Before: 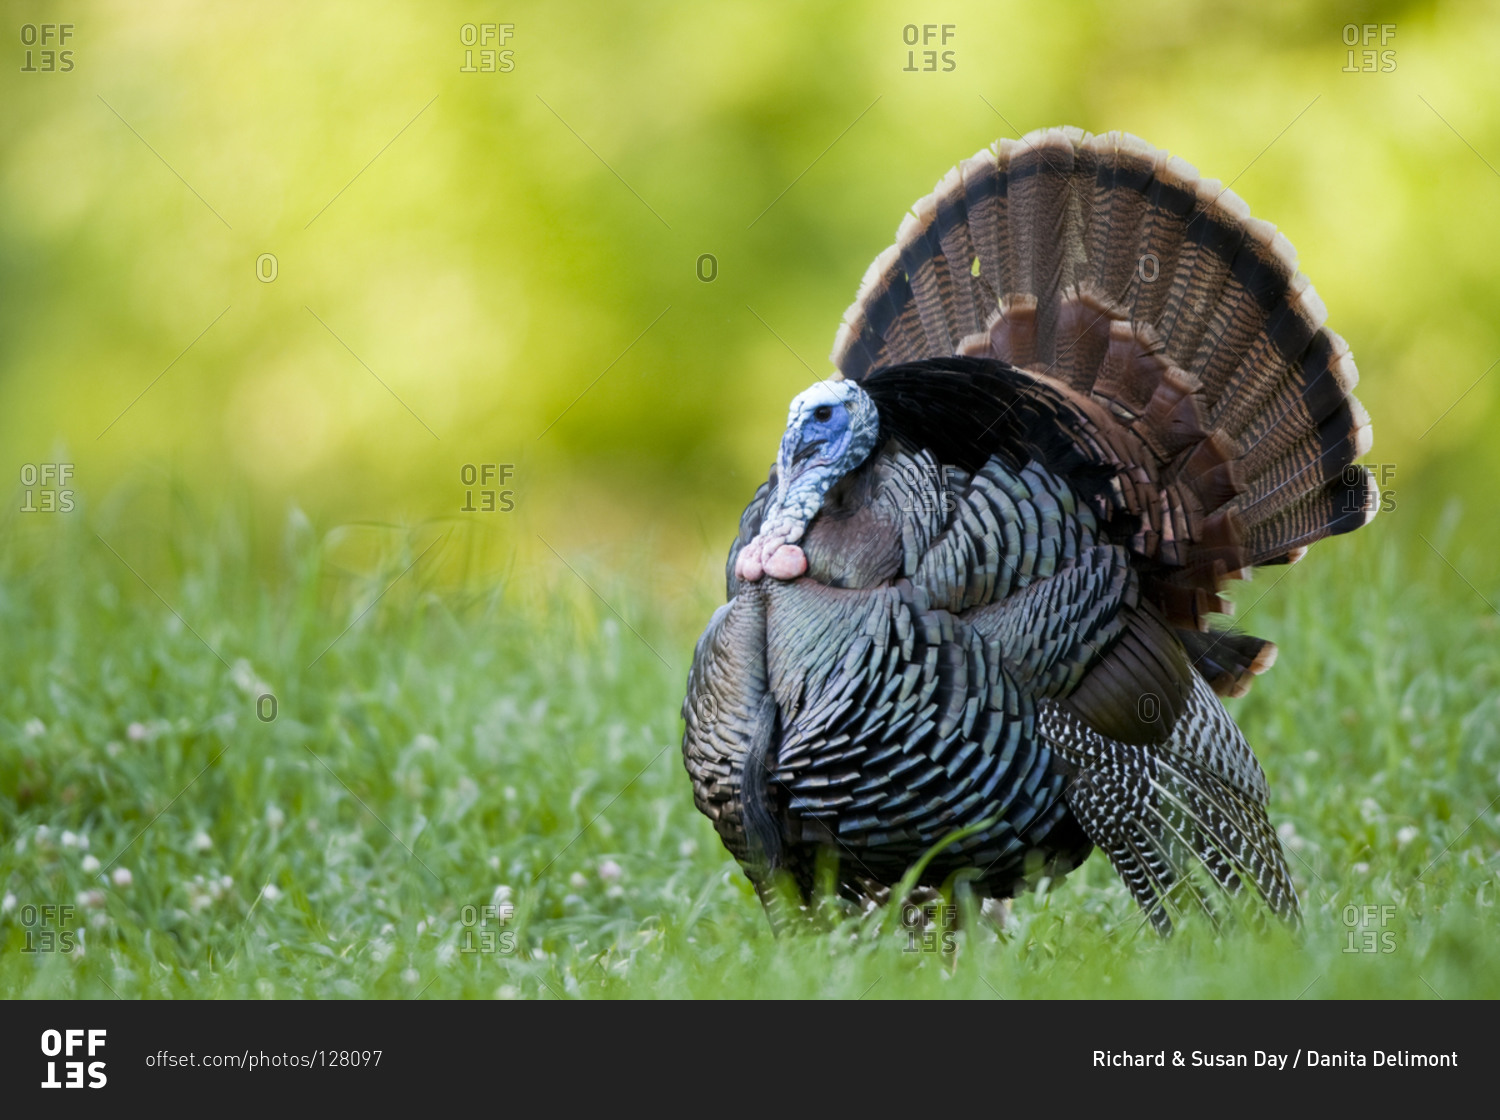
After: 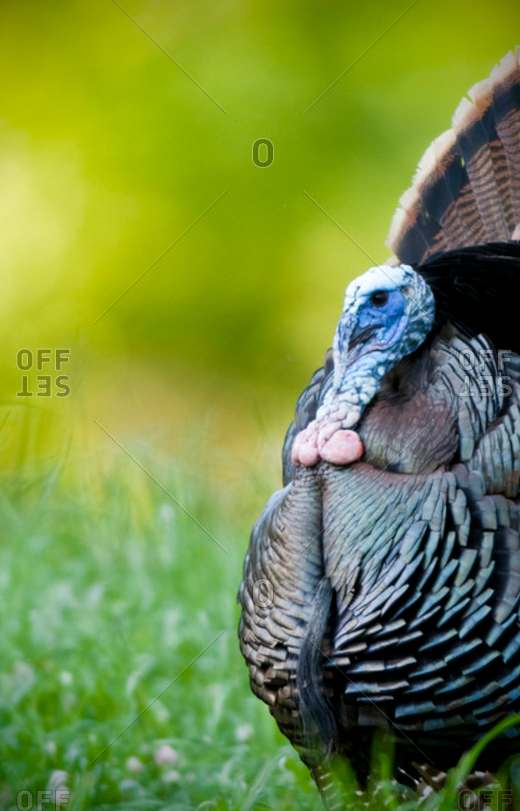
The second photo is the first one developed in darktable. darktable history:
vignetting: brightness -0.996, saturation 0.497
crop and rotate: left 29.679%, top 10.273%, right 35.613%, bottom 17.244%
local contrast: mode bilateral grid, contrast 10, coarseness 25, detail 111%, midtone range 0.2
